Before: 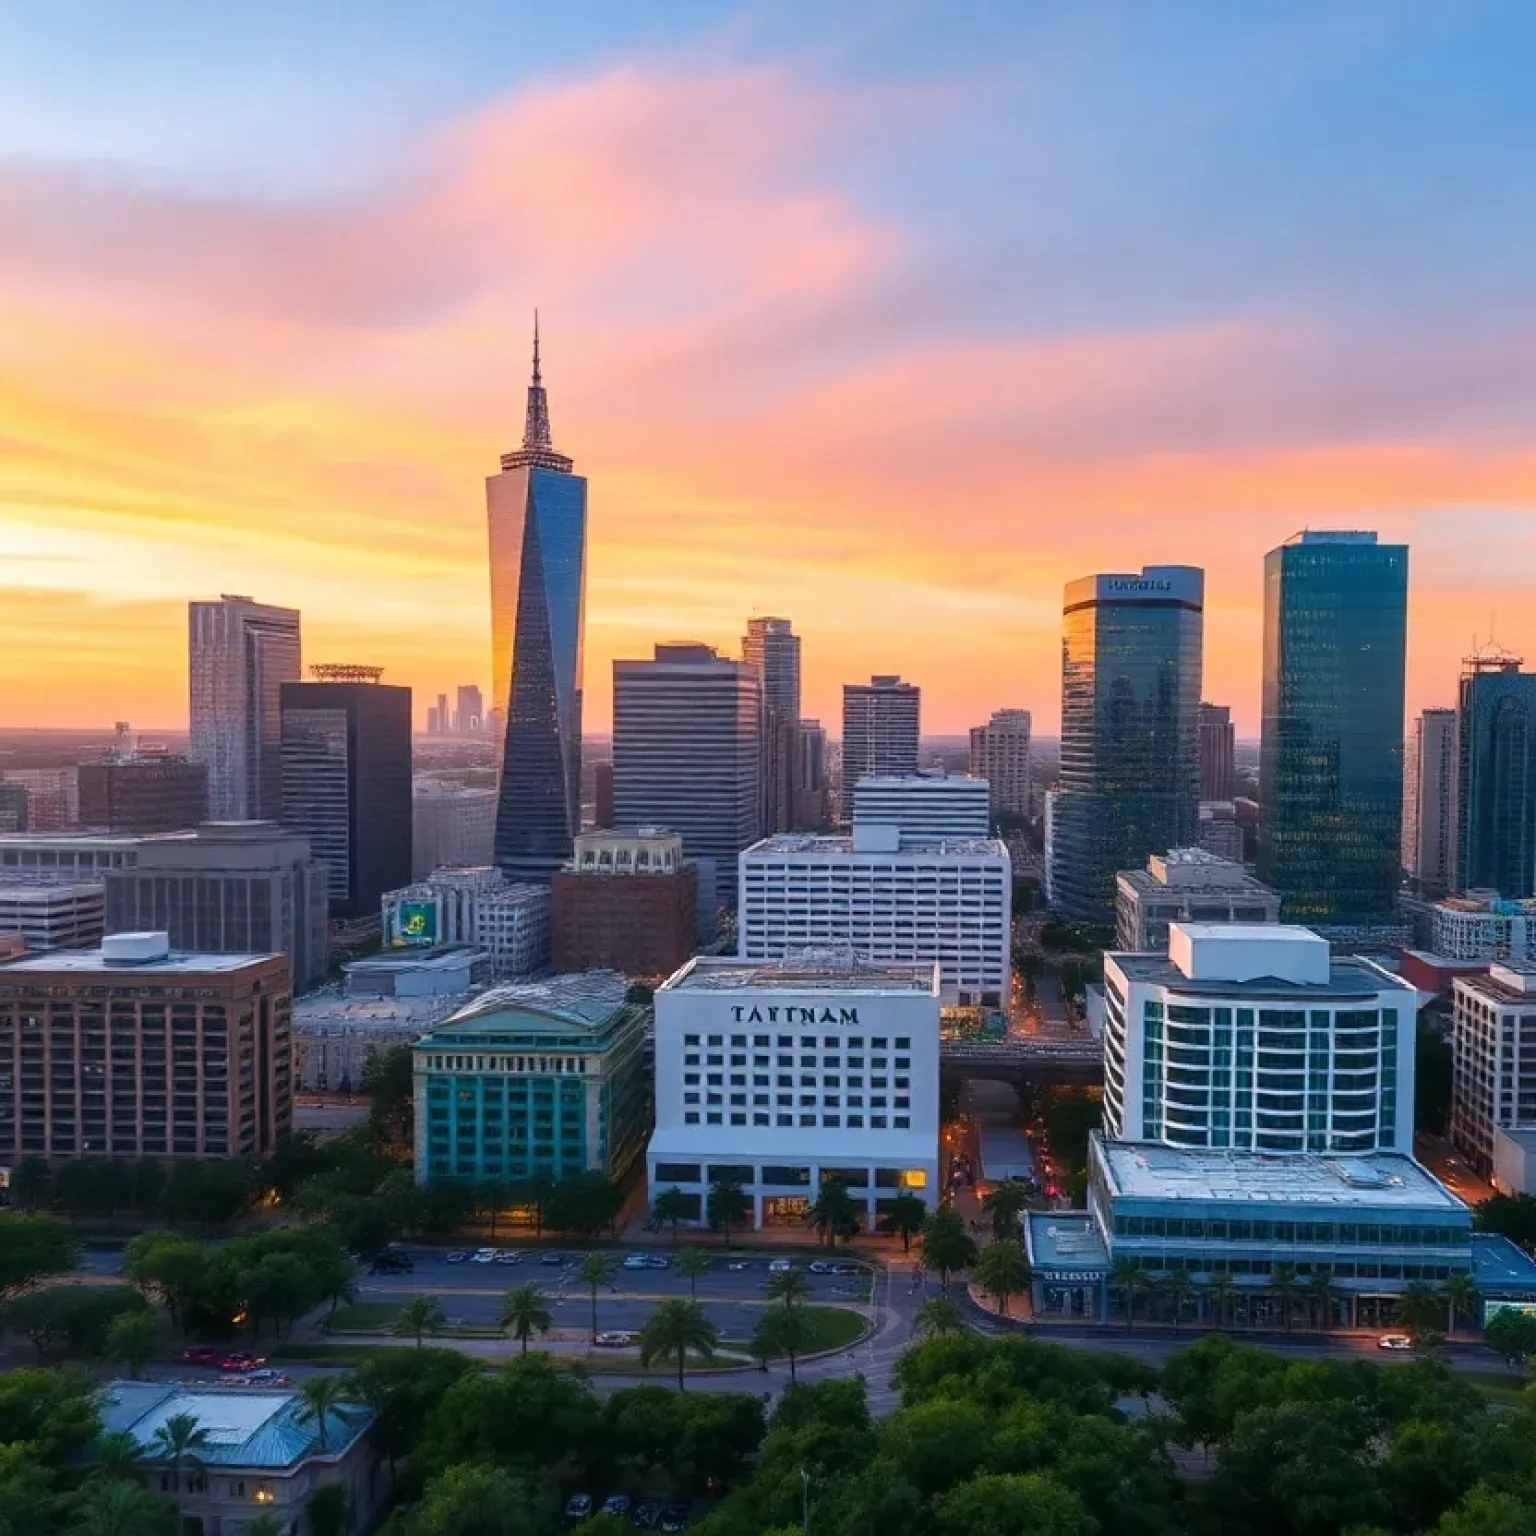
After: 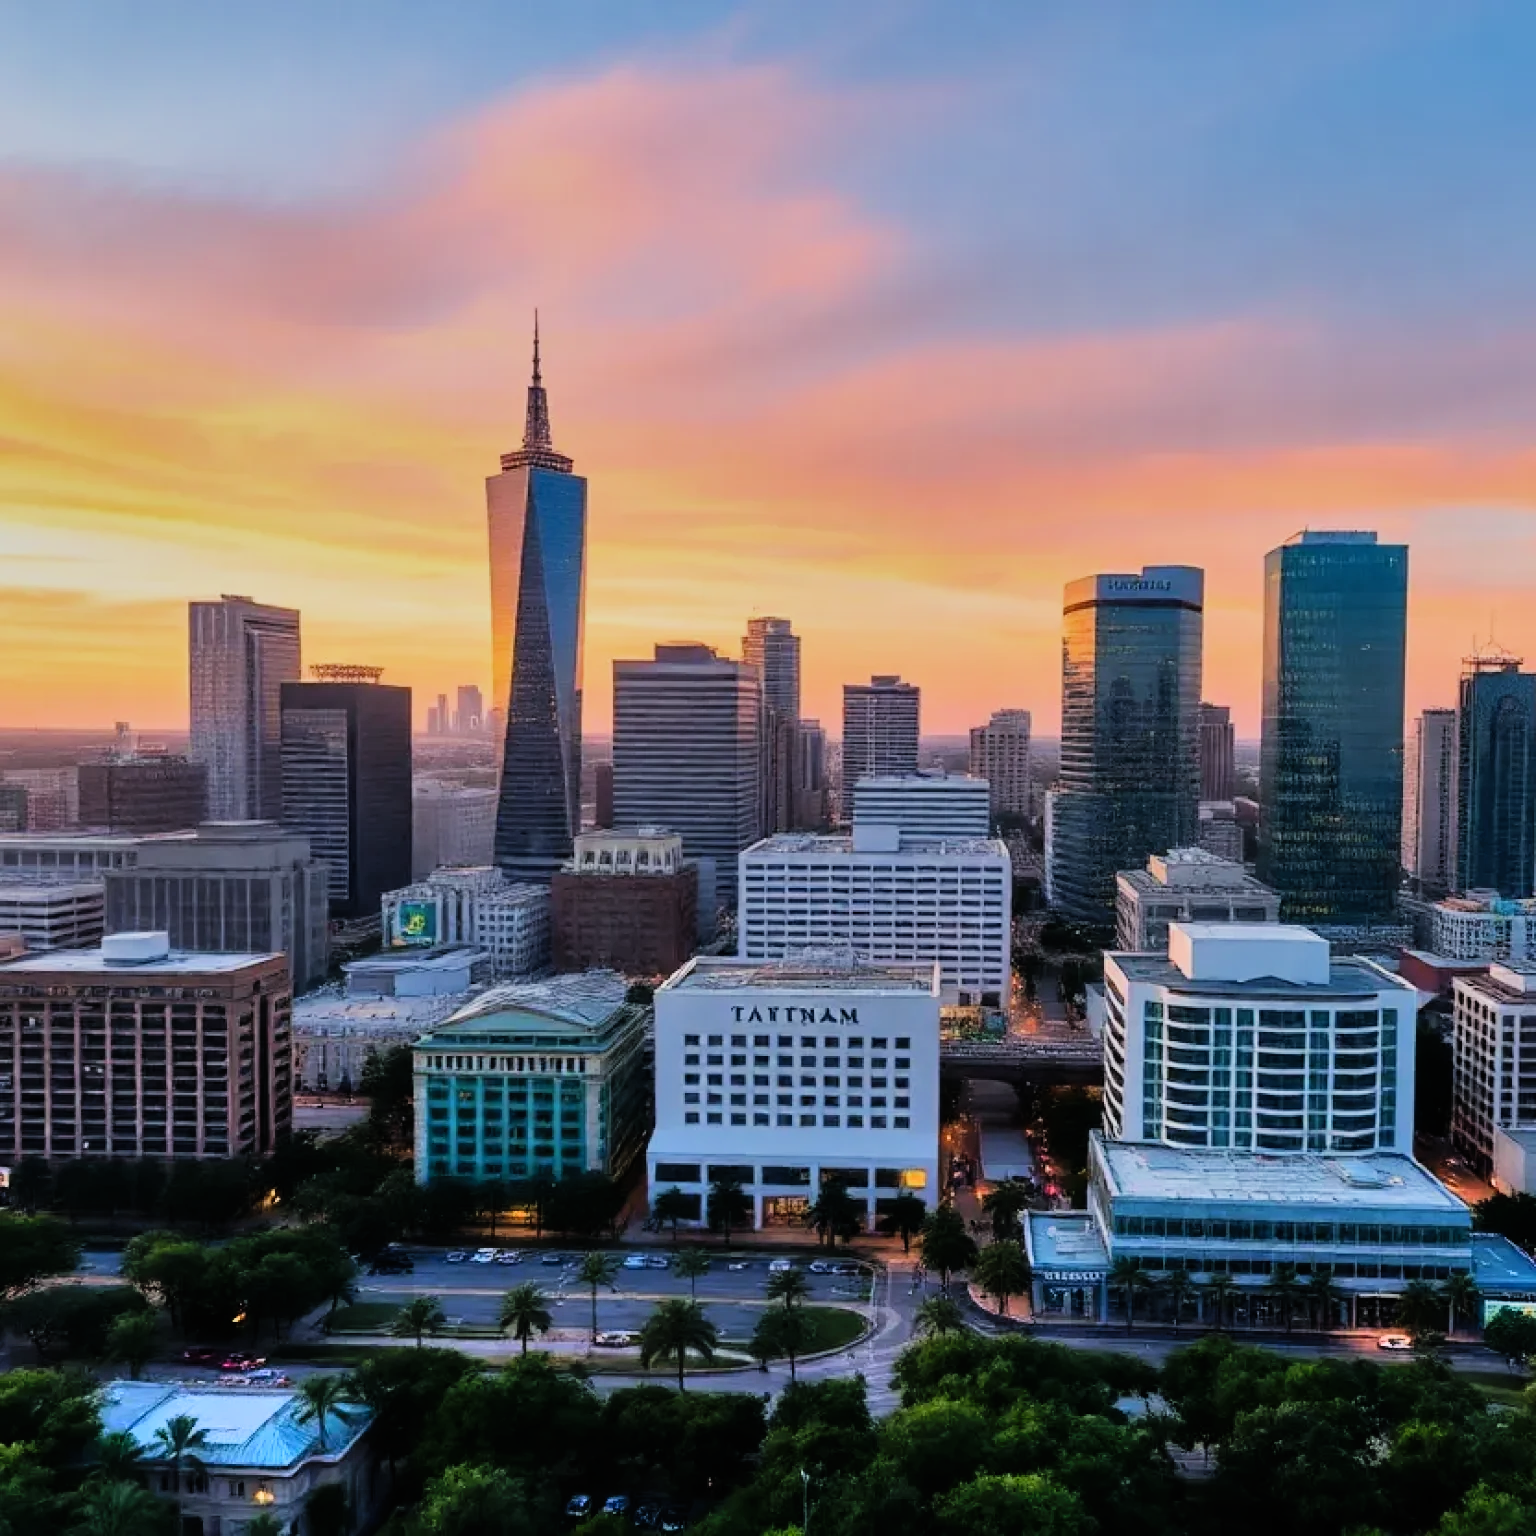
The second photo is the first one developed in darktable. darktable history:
shadows and highlights: low approximation 0.01, soften with gaussian
filmic rgb: black relative exposure -7.75 EV, white relative exposure 4.4 EV, threshold 3 EV, hardness 3.76, latitude 50%, contrast 1.1, color science v5 (2021), contrast in shadows safe, contrast in highlights safe, enable highlight reconstruction true
